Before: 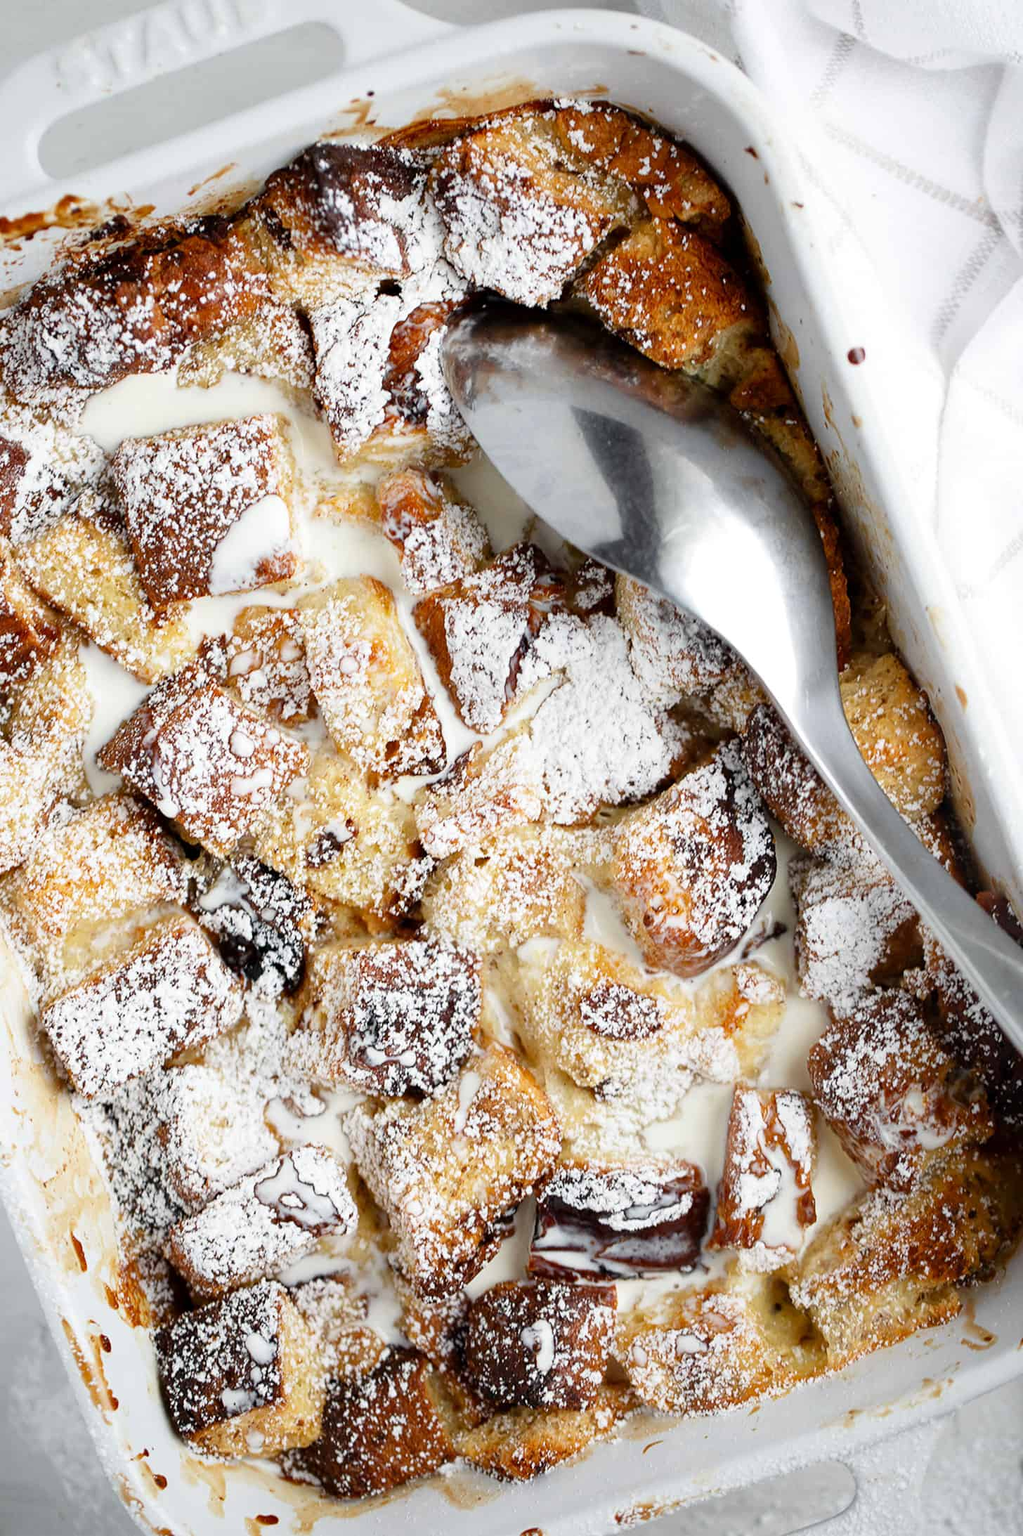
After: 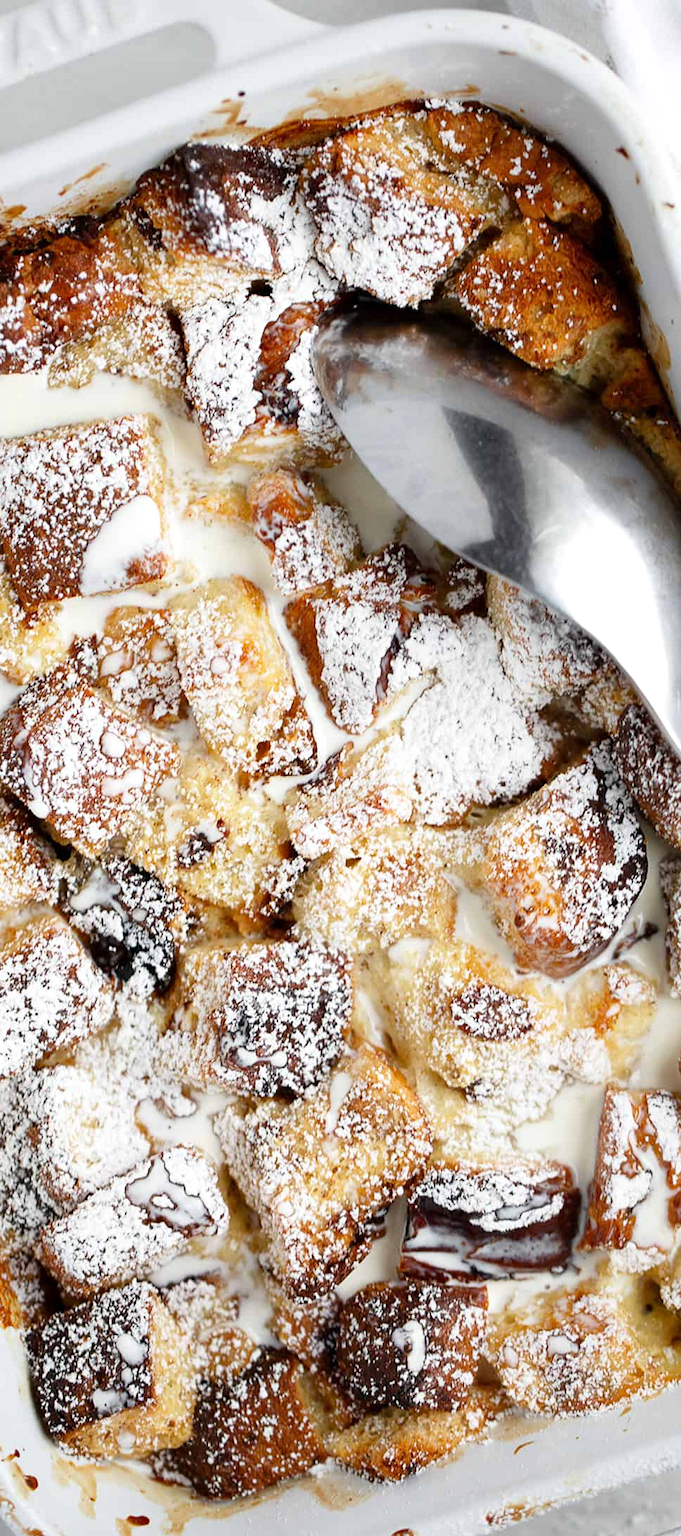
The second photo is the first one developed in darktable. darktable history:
exposure: exposure 0.081 EV, compensate highlight preservation false
crop and rotate: left 12.648%, right 20.685%
